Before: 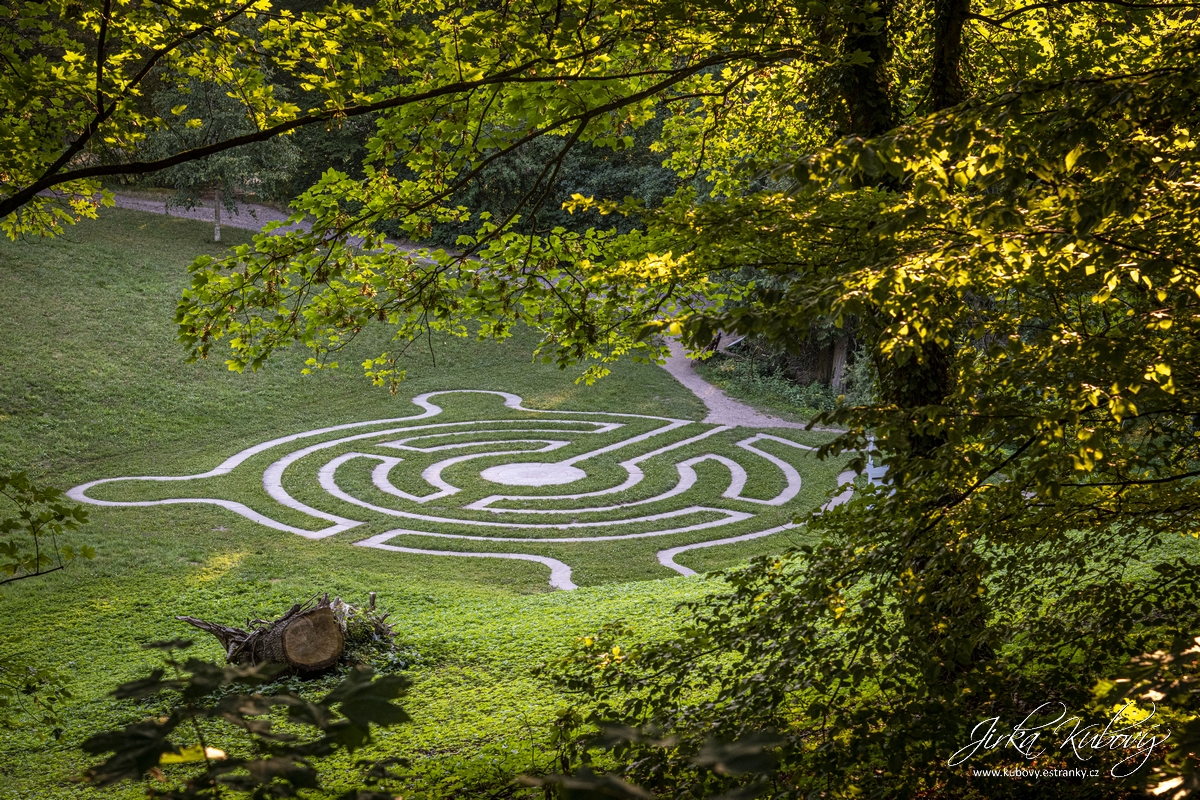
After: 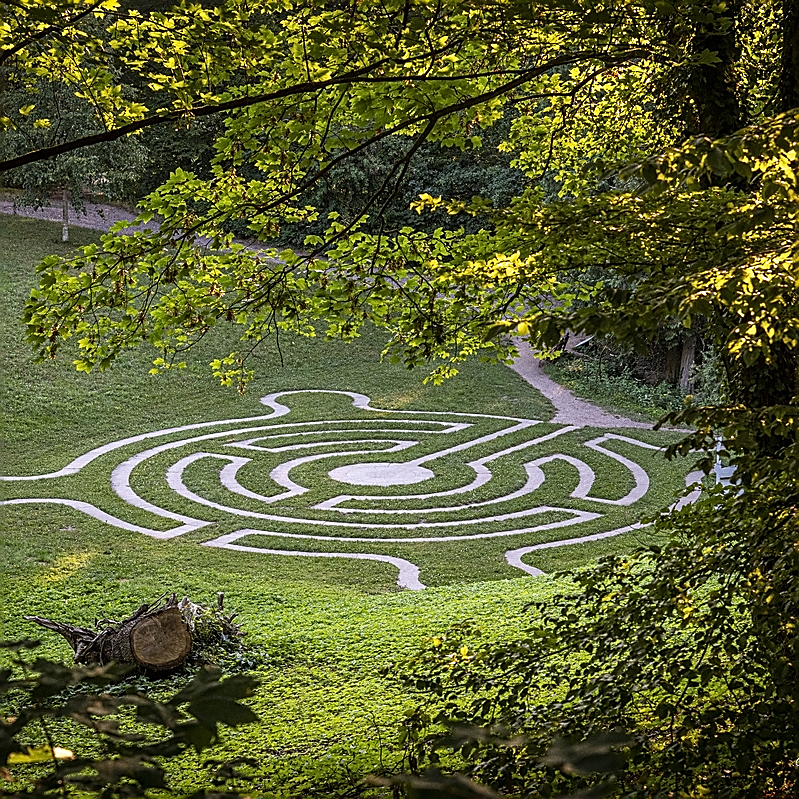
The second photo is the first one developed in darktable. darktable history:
grain: on, module defaults
crop and rotate: left 12.673%, right 20.66%
sharpen: radius 1.4, amount 1.25, threshold 0.7
exposure: compensate highlight preservation false
